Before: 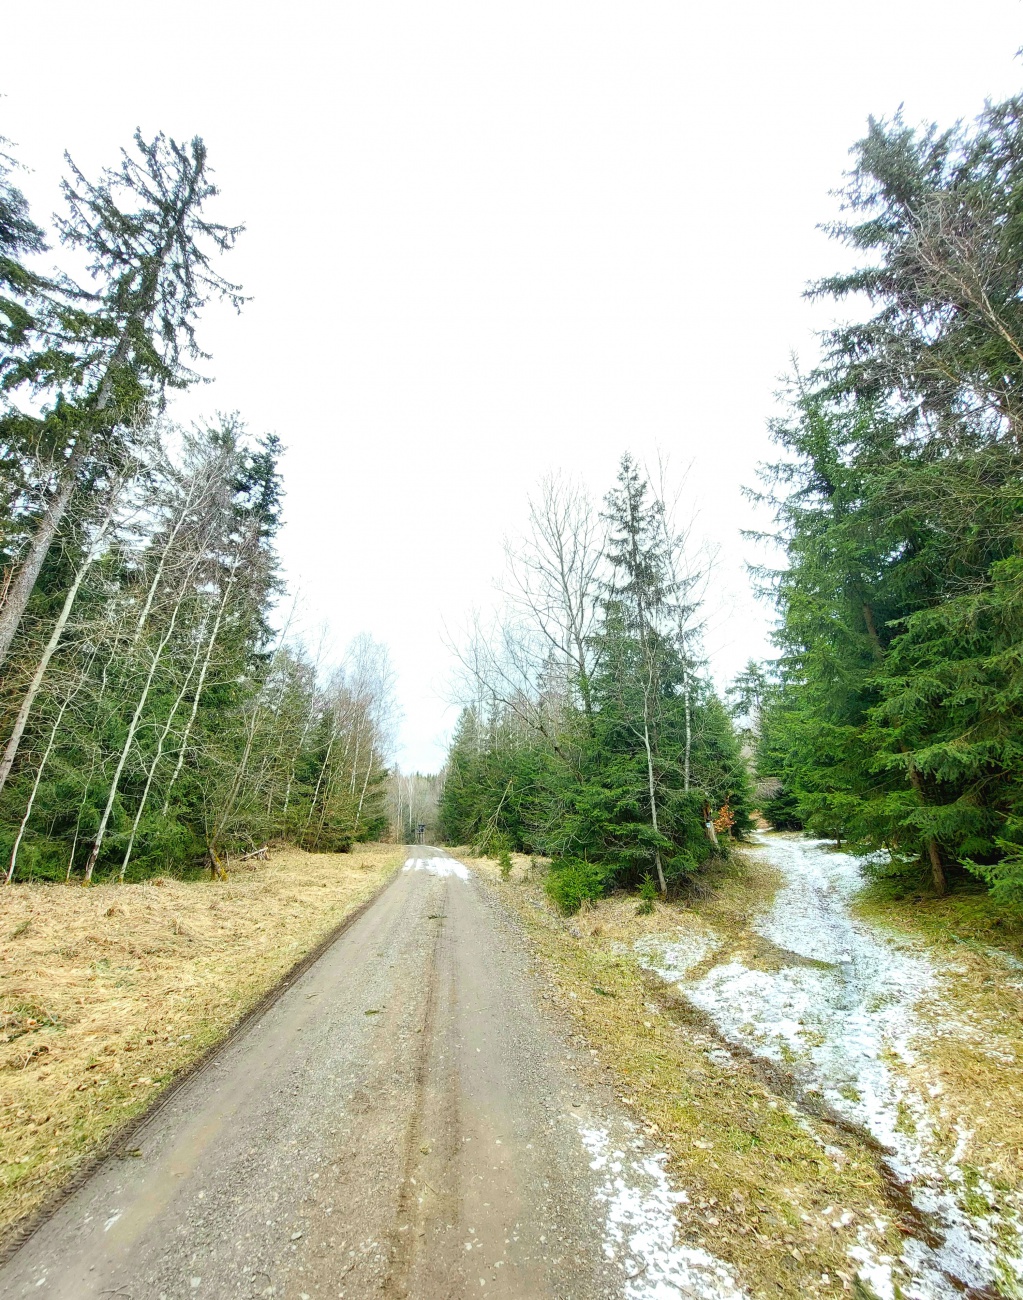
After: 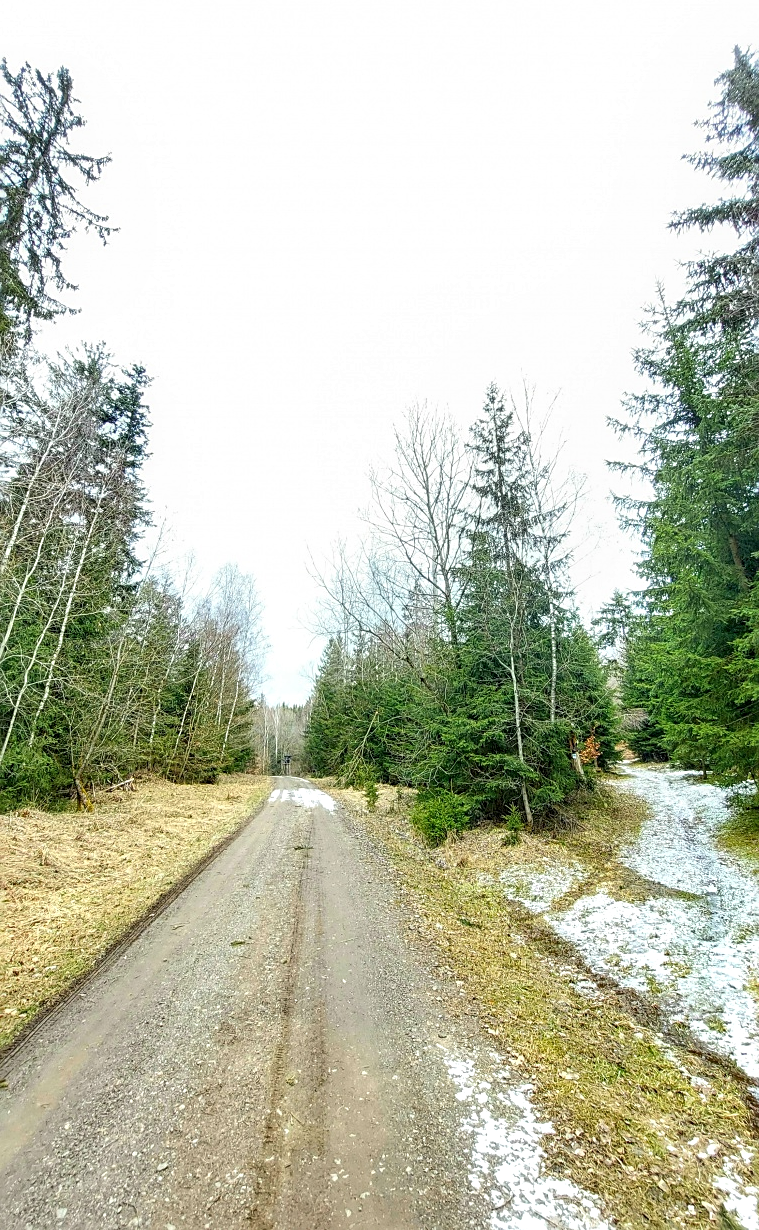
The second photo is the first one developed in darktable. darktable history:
sharpen: on, module defaults
local contrast: highlights 29%, detail 130%
crop and rotate: left 13.15%, top 5.35%, right 12.596%
